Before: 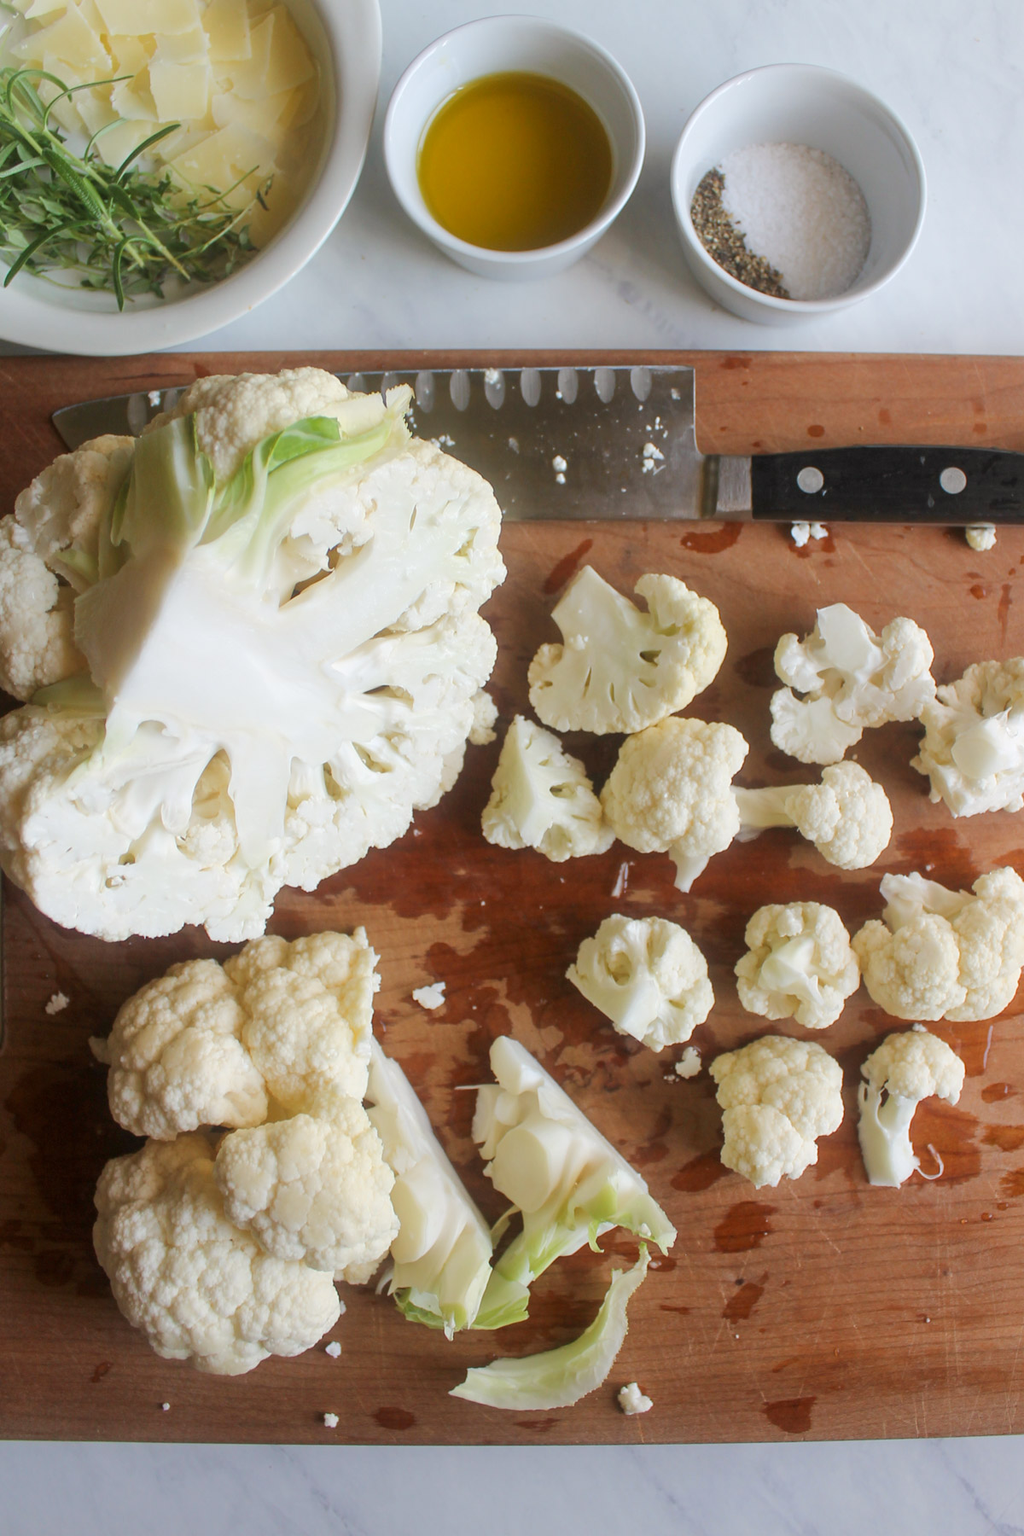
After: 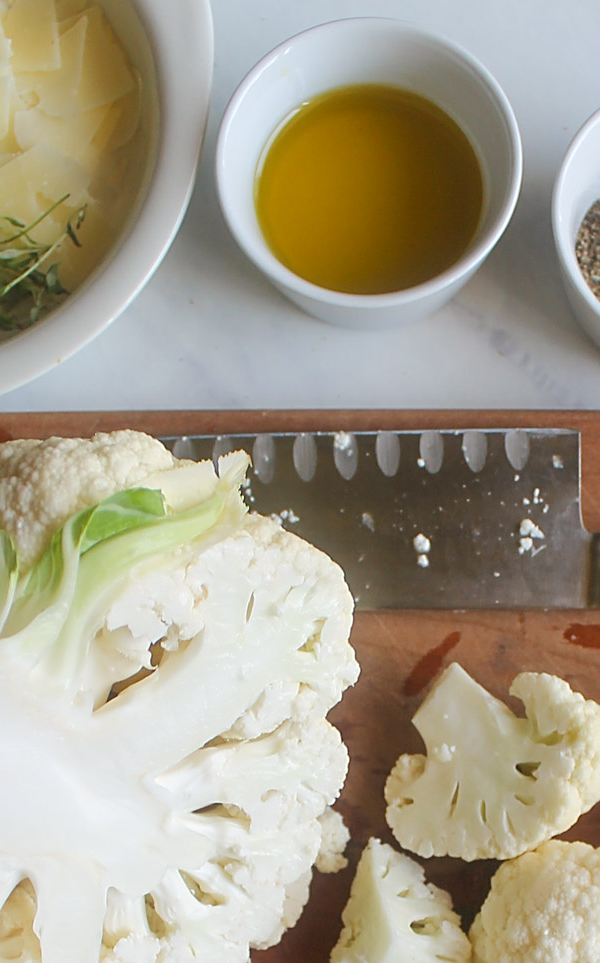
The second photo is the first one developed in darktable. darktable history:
crop: left 19.556%, right 30.401%, bottom 46.458%
sharpen: on, module defaults
